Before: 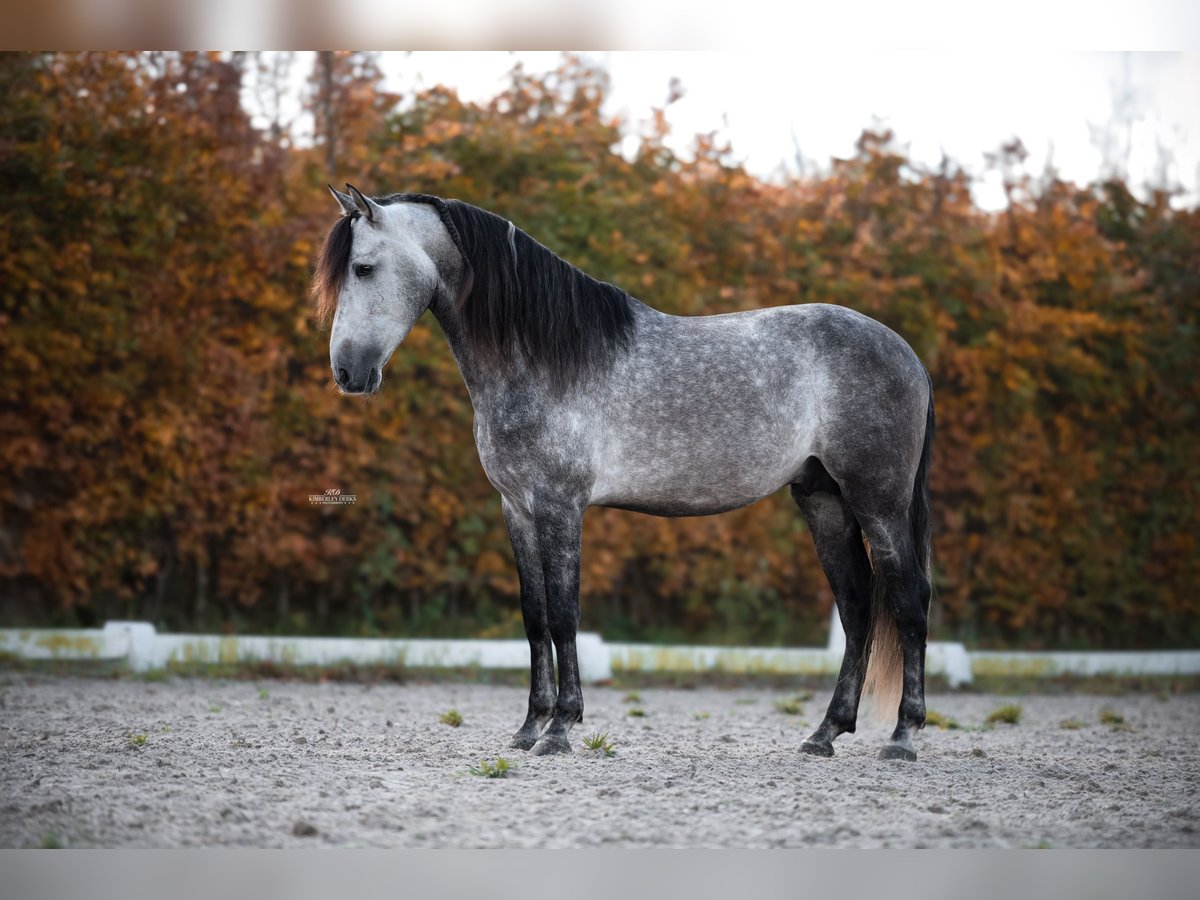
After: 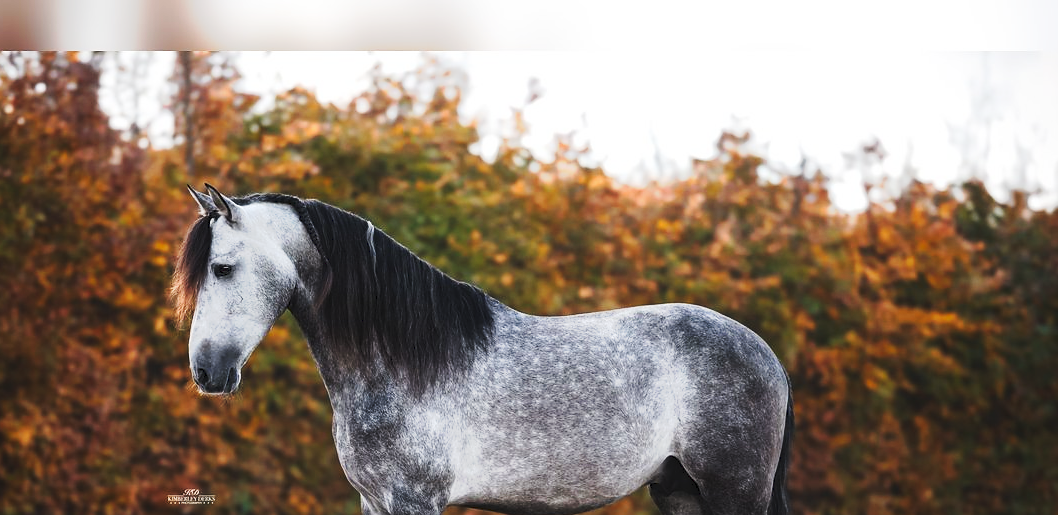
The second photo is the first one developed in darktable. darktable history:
sharpen: radius 1, threshold 1
tone curve: curves: ch0 [(0, 0) (0.003, 0.045) (0.011, 0.054) (0.025, 0.069) (0.044, 0.083) (0.069, 0.101) (0.1, 0.119) (0.136, 0.146) (0.177, 0.177) (0.224, 0.221) (0.277, 0.277) (0.335, 0.362) (0.399, 0.452) (0.468, 0.571) (0.543, 0.666) (0.623, 0.758) (0.709, 0.853) (0.801, 0.896) (0.898, 0.945) (1, 1)], preserve colors none
crop and rotate: left 11.812%, bottom 42.776%
